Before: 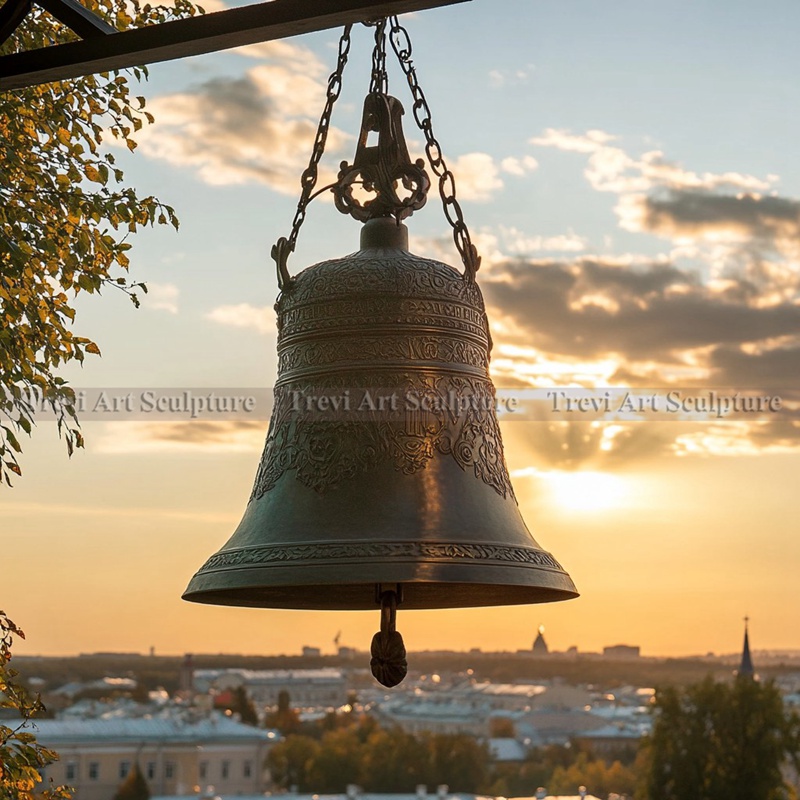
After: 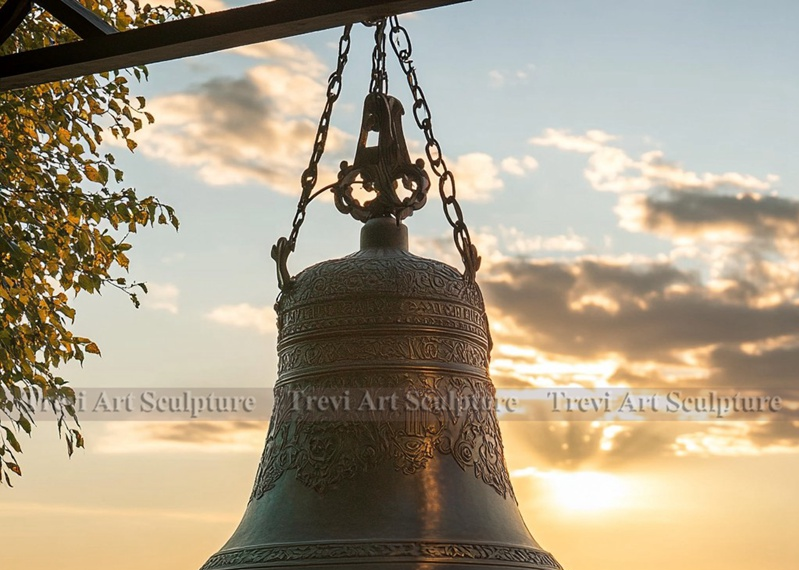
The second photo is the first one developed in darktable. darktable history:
crop: bottom 28.672%
